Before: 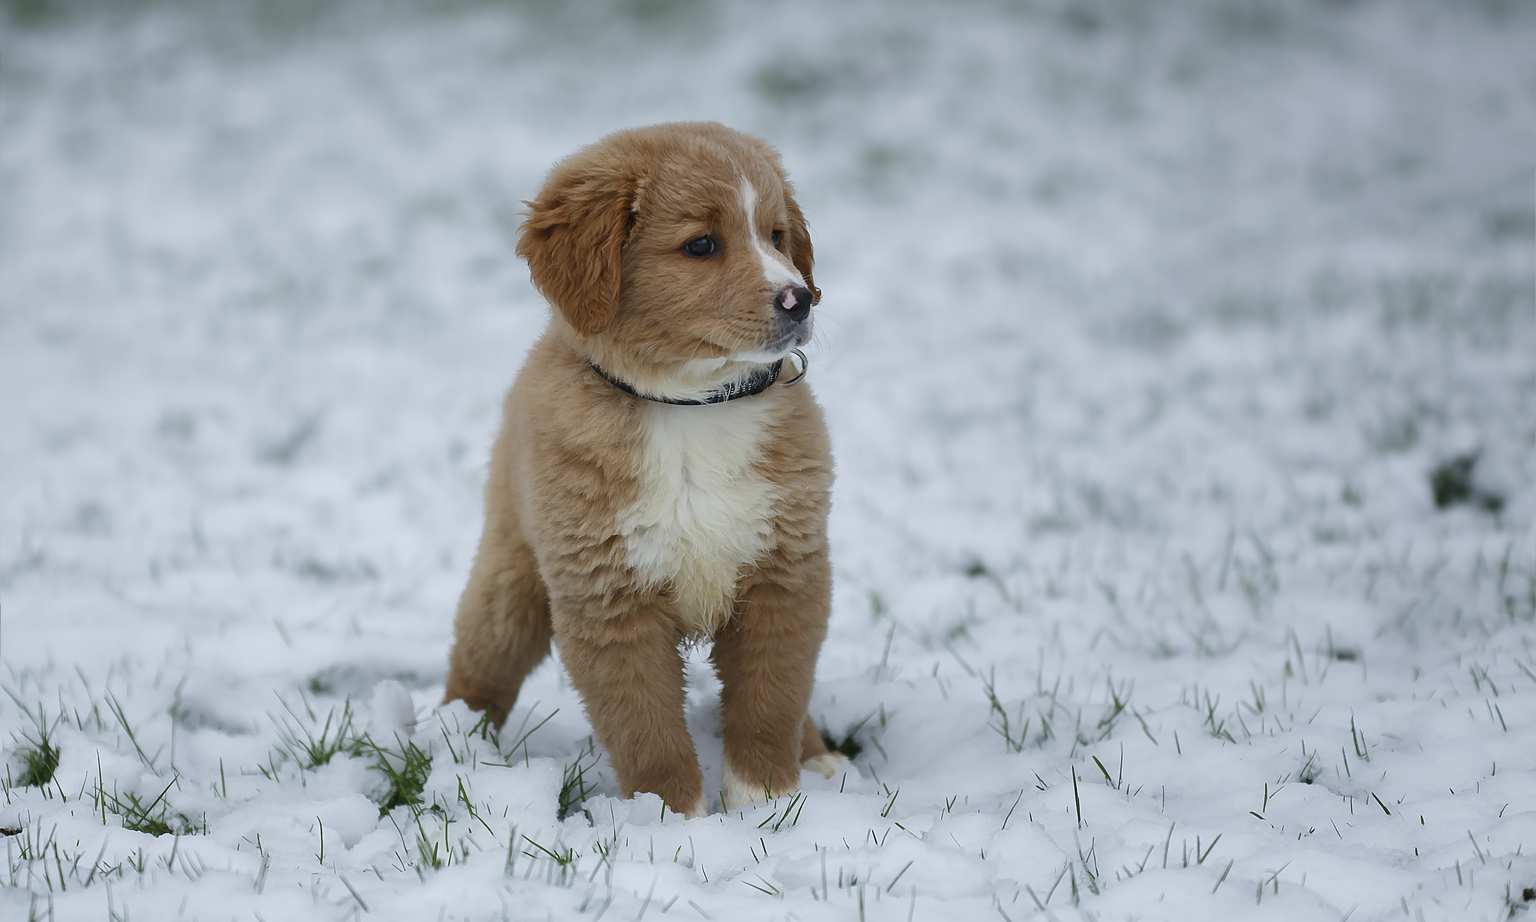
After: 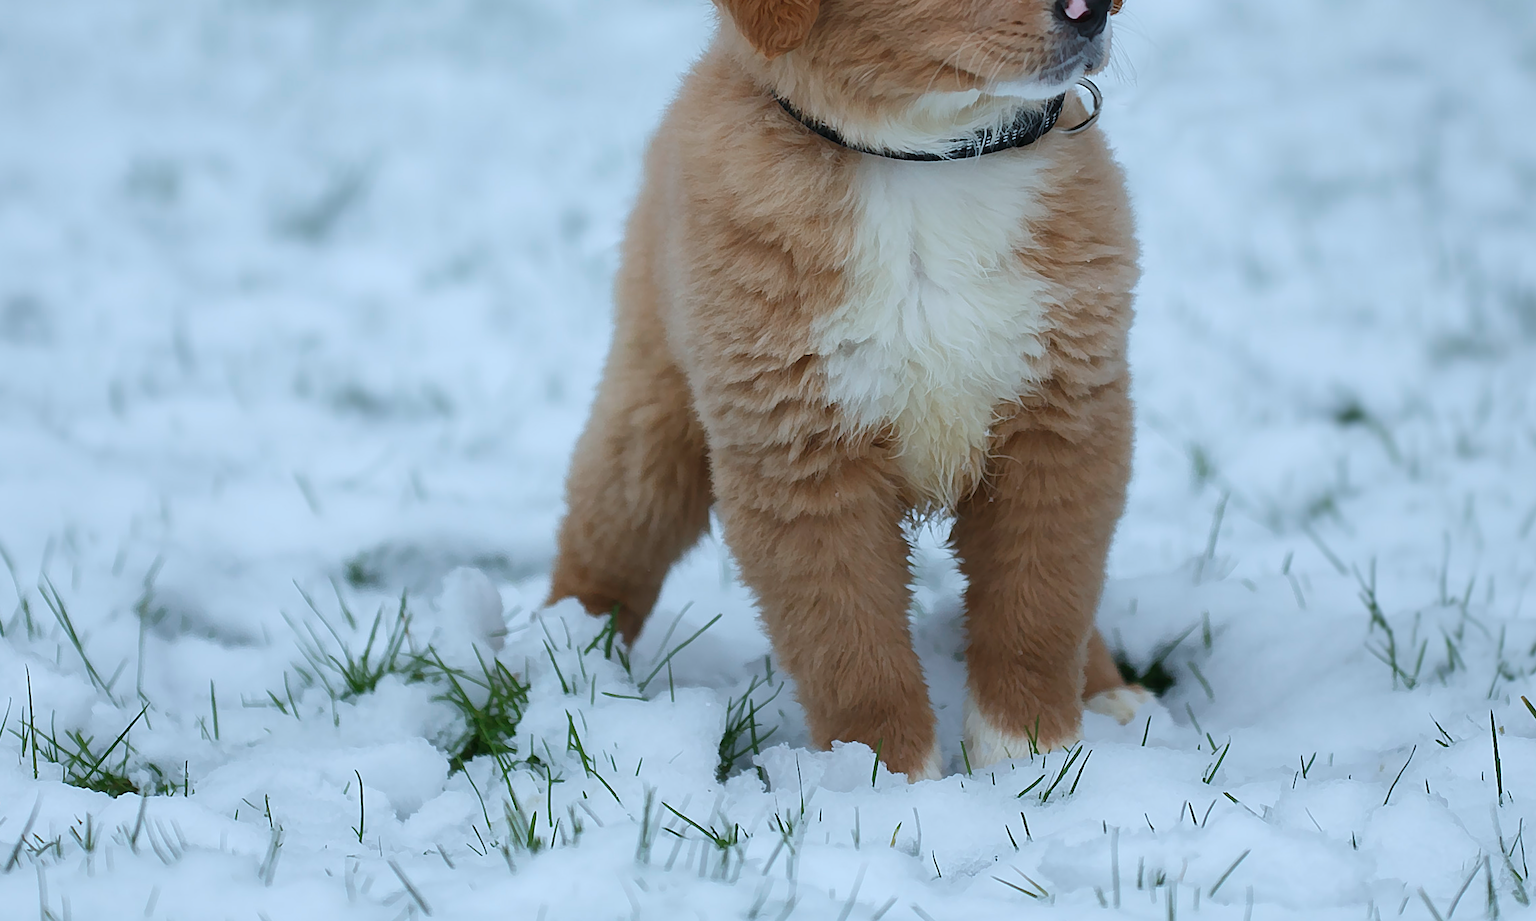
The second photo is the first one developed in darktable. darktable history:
crop and rotate: angle -0.82°, left 3.85%, top 31.828%, right 27.992%
color correction: highlights a* -4.18, highlights b* -10.81
